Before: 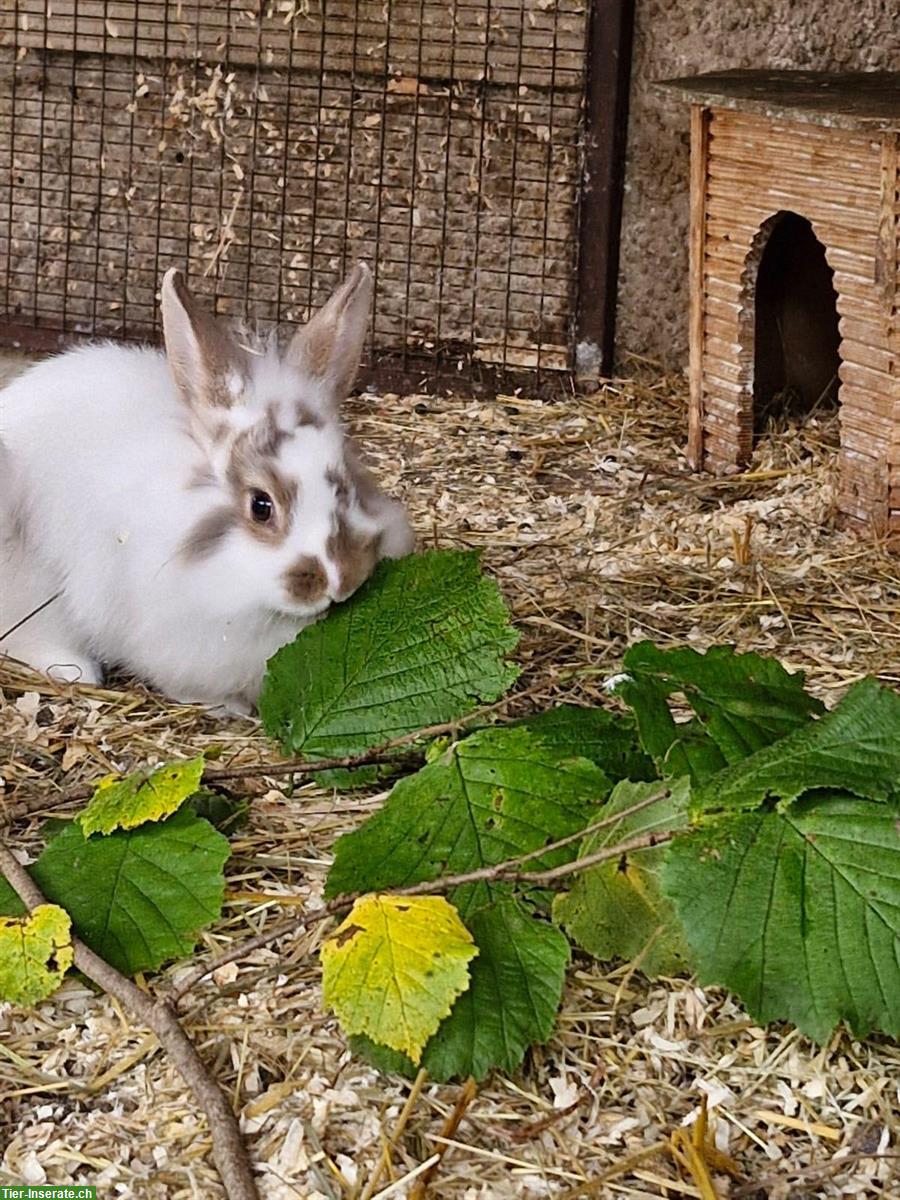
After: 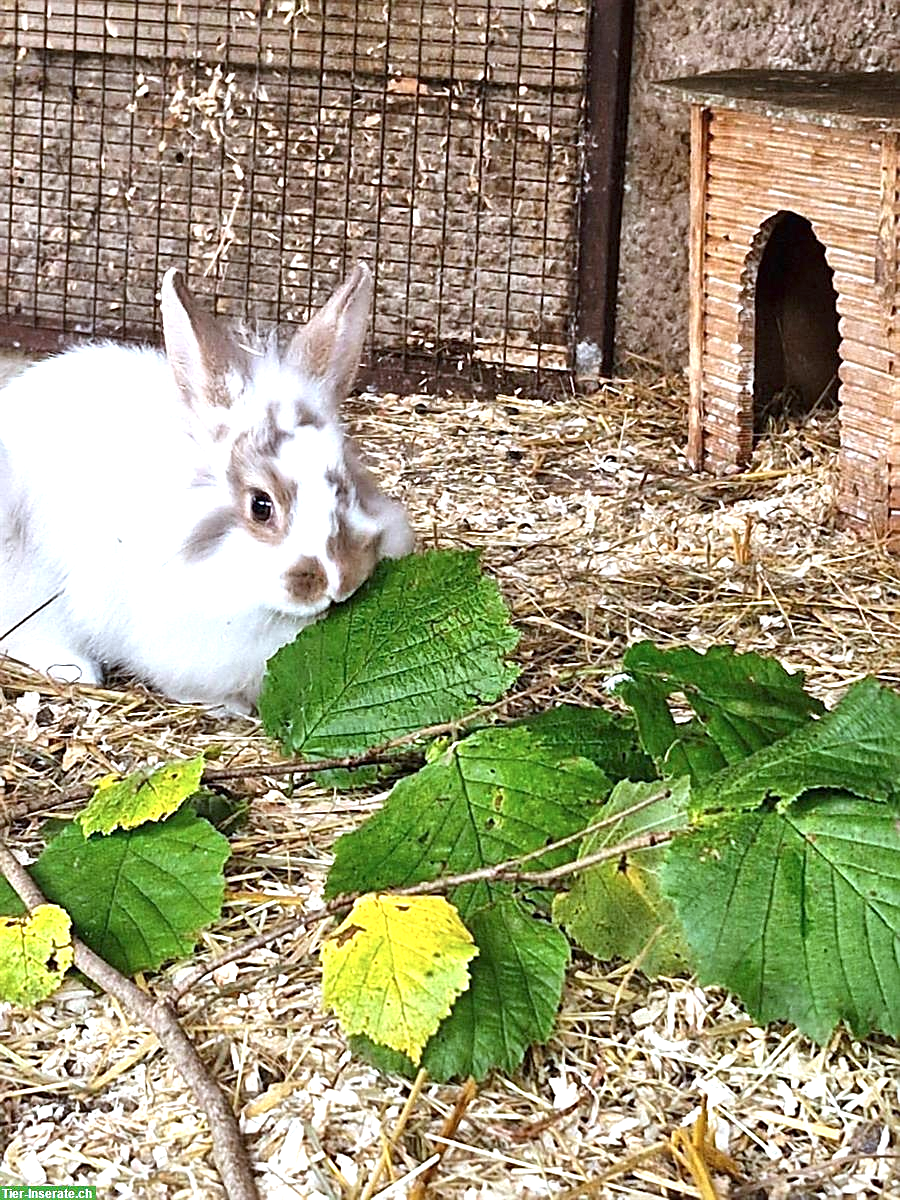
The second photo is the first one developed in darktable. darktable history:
exposure: exposure 0.999 EV, compensate highlight preservation false
sharpen: radius 1.926
color correction: highlights a* -3.77, highlights b* -10.65
